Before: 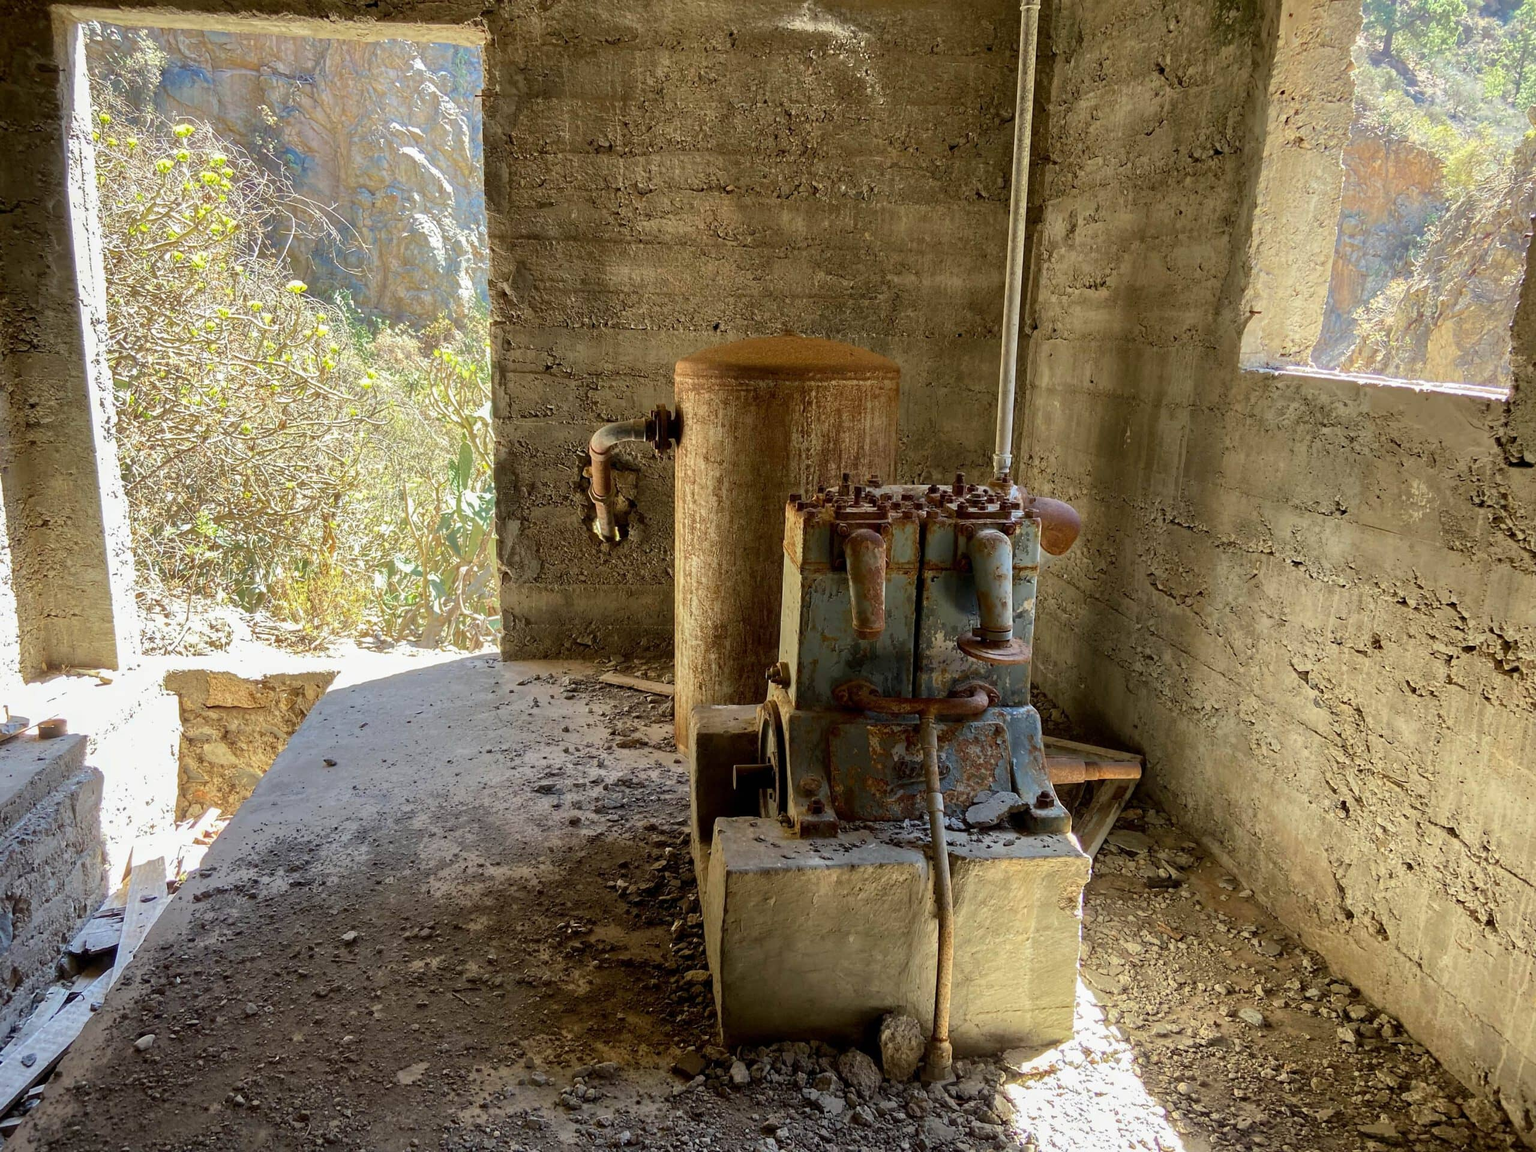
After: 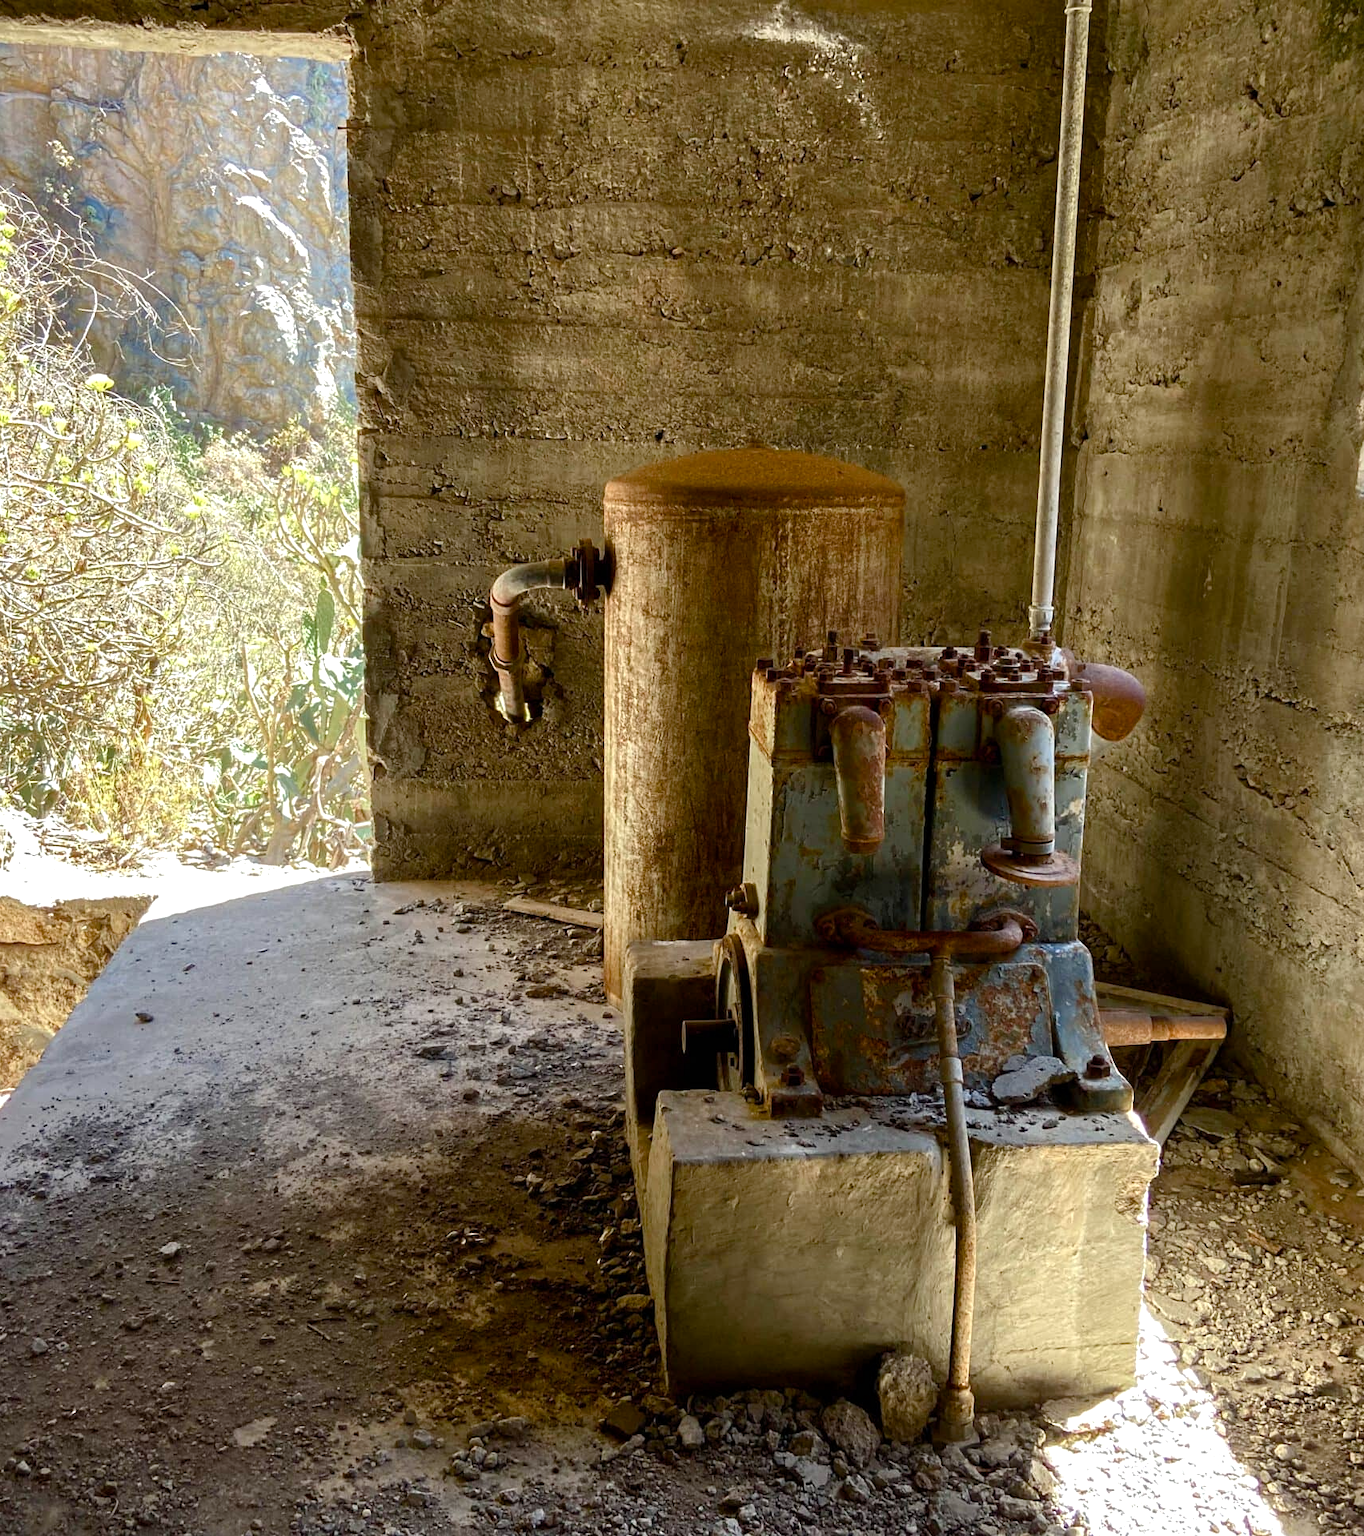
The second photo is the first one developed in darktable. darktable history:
color balance rgb: perceptual saturation grading › global saturation 20%, perceptual saturation grading › highlights -50.604%, perceptual saturation grading › shadows 30.841%, perceptual brilliance grading › highlights 10.997%, perceptual brilliance grading › shadows -10.856%
crop and rotate: left 14.471%, right 18.919%
